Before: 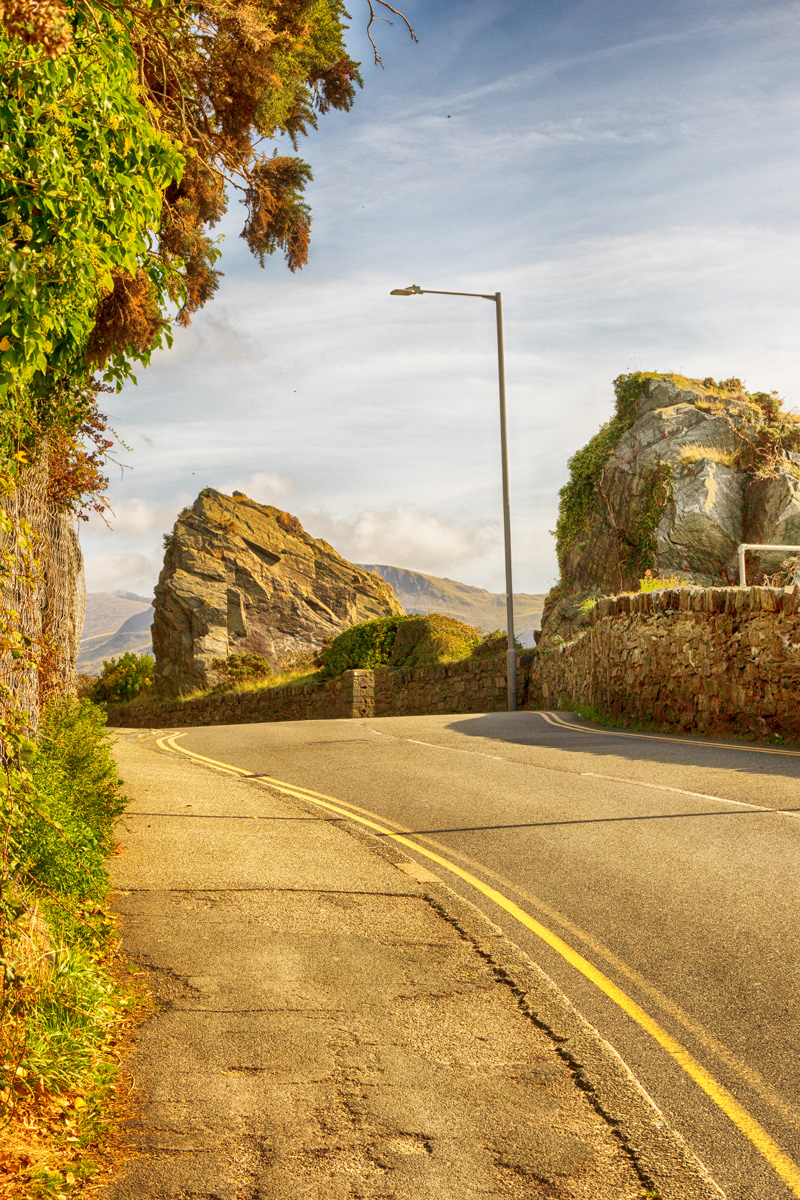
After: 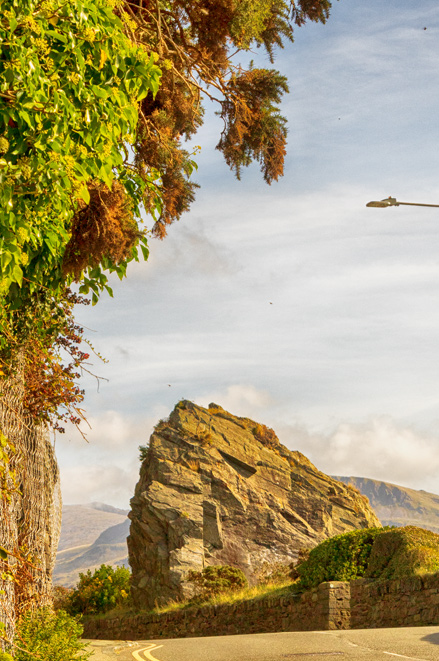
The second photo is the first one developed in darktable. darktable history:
crop and rotate: left 3.058%, top 7.389%, right 42.013%, bottom 37.518%
